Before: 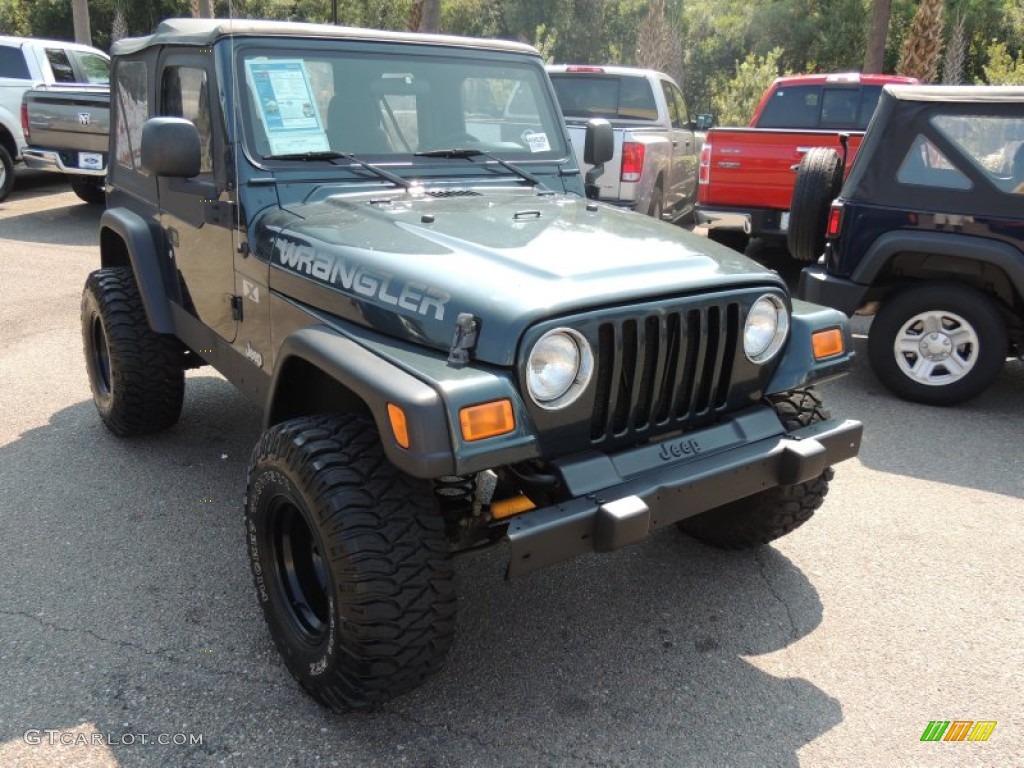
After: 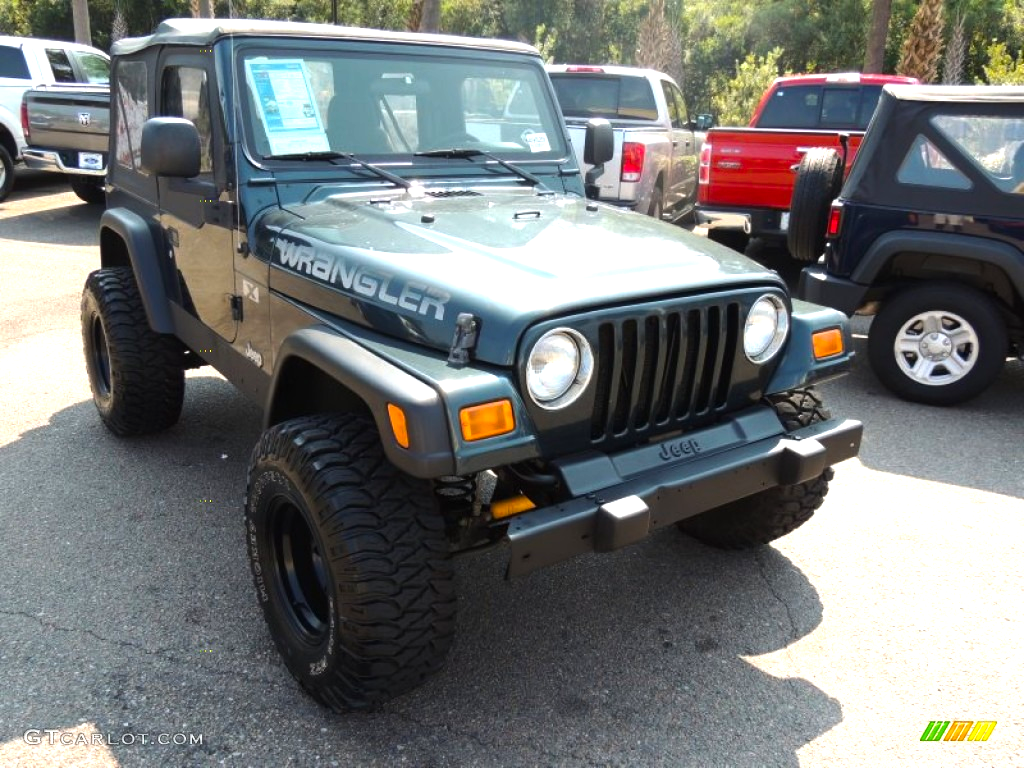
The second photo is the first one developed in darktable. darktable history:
color balance rgb: perceptual saturation grading › global saturation 30.628%, perceptual brilliance grading › global brilliance -5.087%, perceptual brilliance grading › highlights 23.906%, perceptual brilliance grading › mid-tones 6.844%, perceptual brilliance grading › shadows -4.96%
